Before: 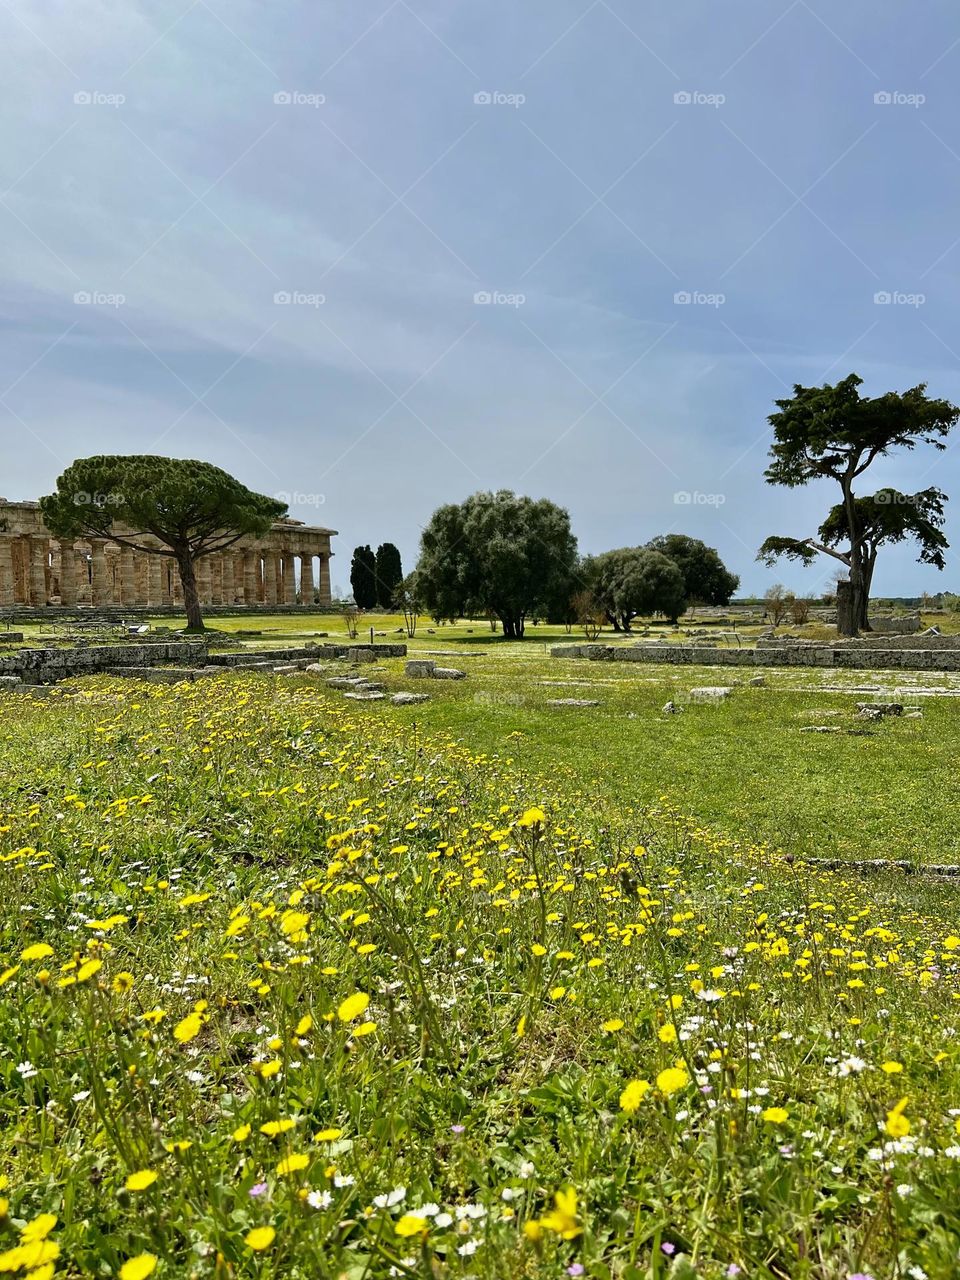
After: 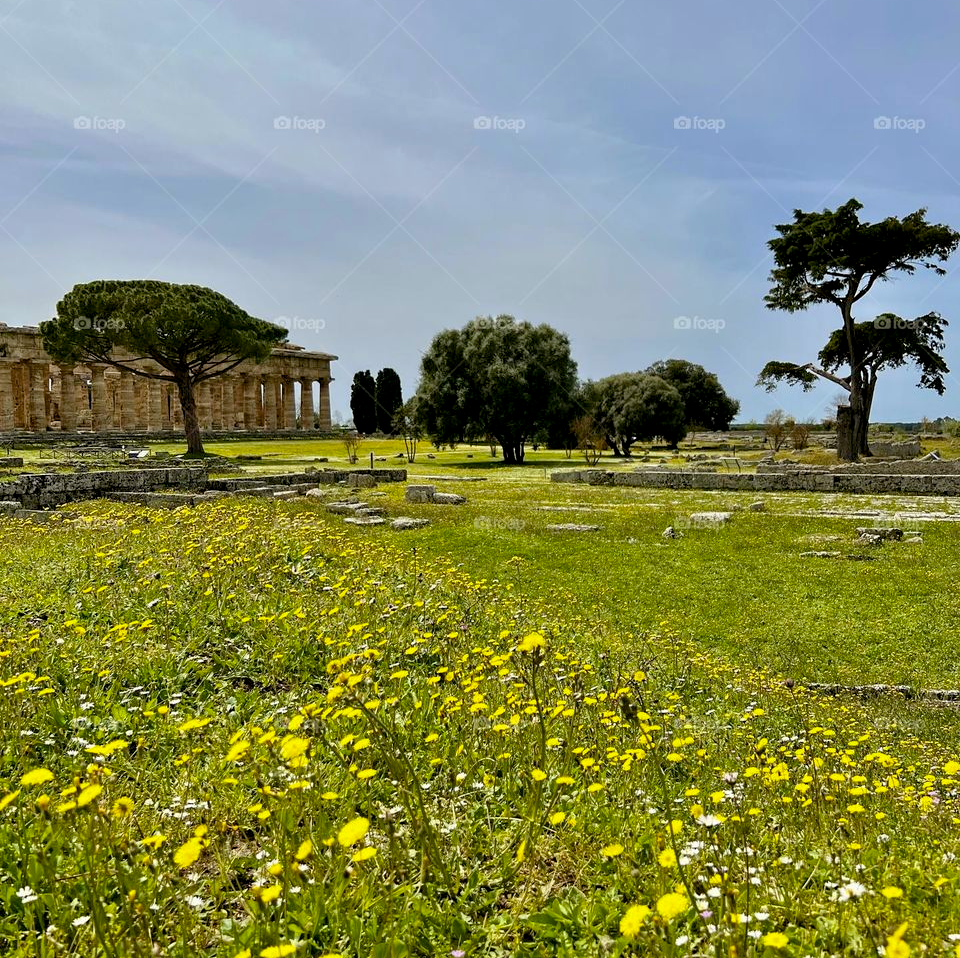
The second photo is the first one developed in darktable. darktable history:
crop: top 13.679%, bottom 11.431%
tone equalizer: edges refinement/feathering 500, mask exposure compensation -1.57 EV, preserve details guided filter
color balance rgb: power › luminance -3.729%, power › chroma 0.54%, power › hue 40.61°, global offset › luminance -0.498%, perceptual saturation grading › global saturation 14.665%, perceptual brilliance grading › global brilliance 2.599%, perceptual brilliance grading › highlights -2.451%, perceptual brilliance grading › shadows 3.11%
